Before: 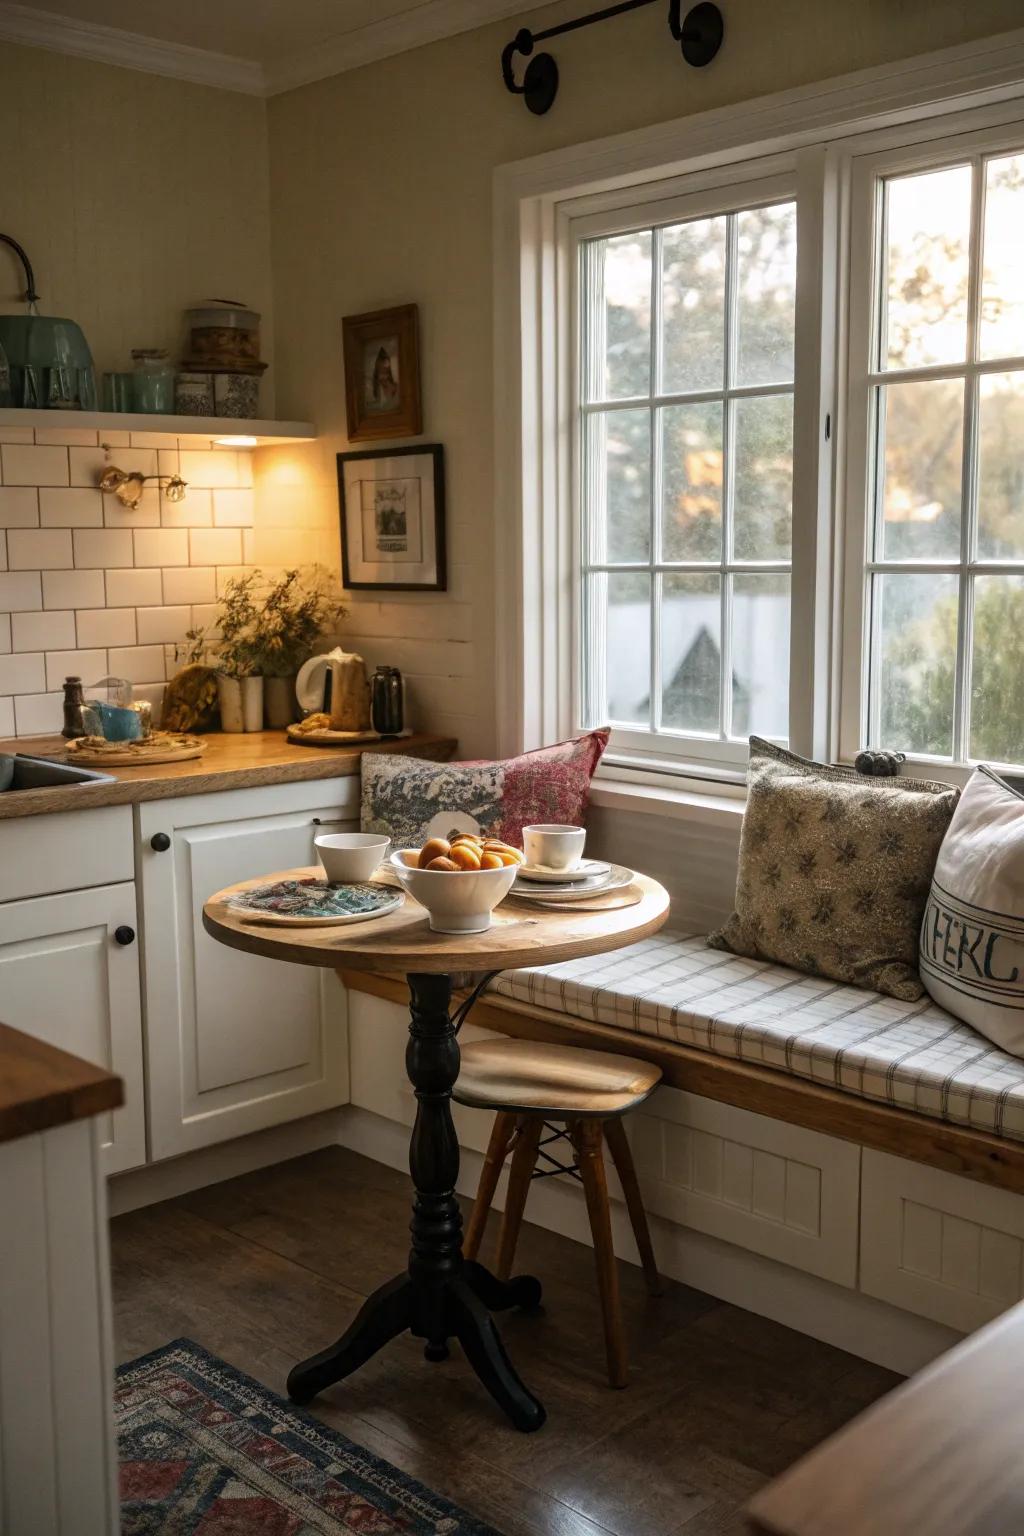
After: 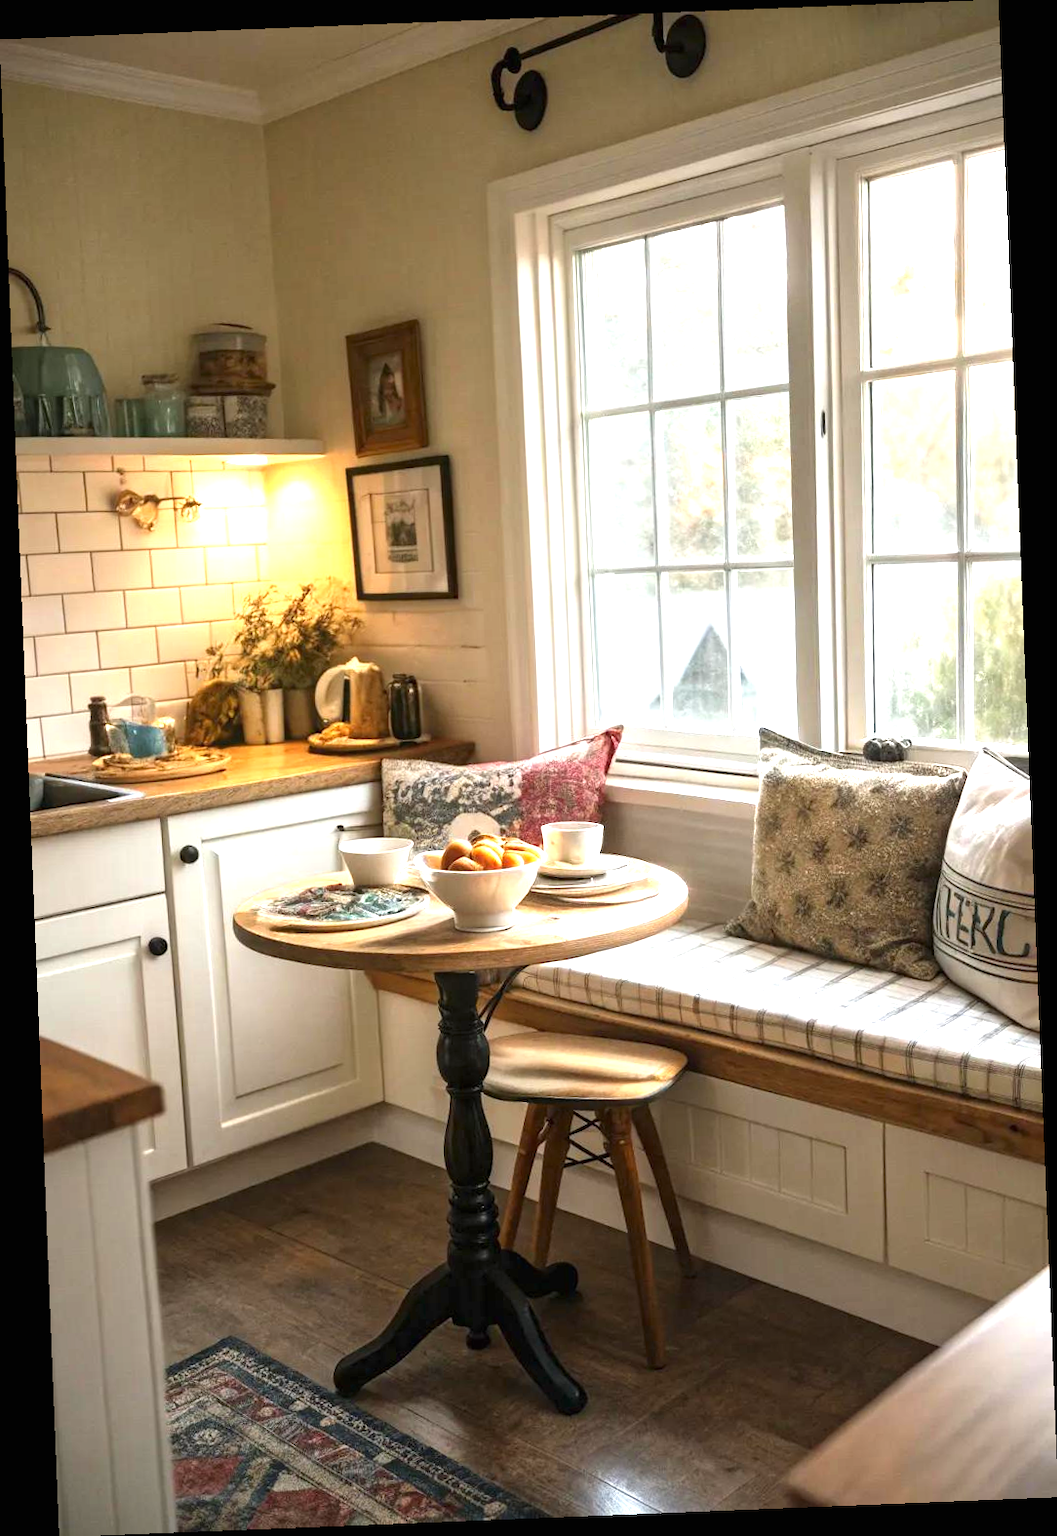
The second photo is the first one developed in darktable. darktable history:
rotate and perspective: rotation -2.29°, automatic cropping off
exposure: black level correction 0, exposure 1.3 EV, compensate exposure bias true, compensate highlight preservation false
